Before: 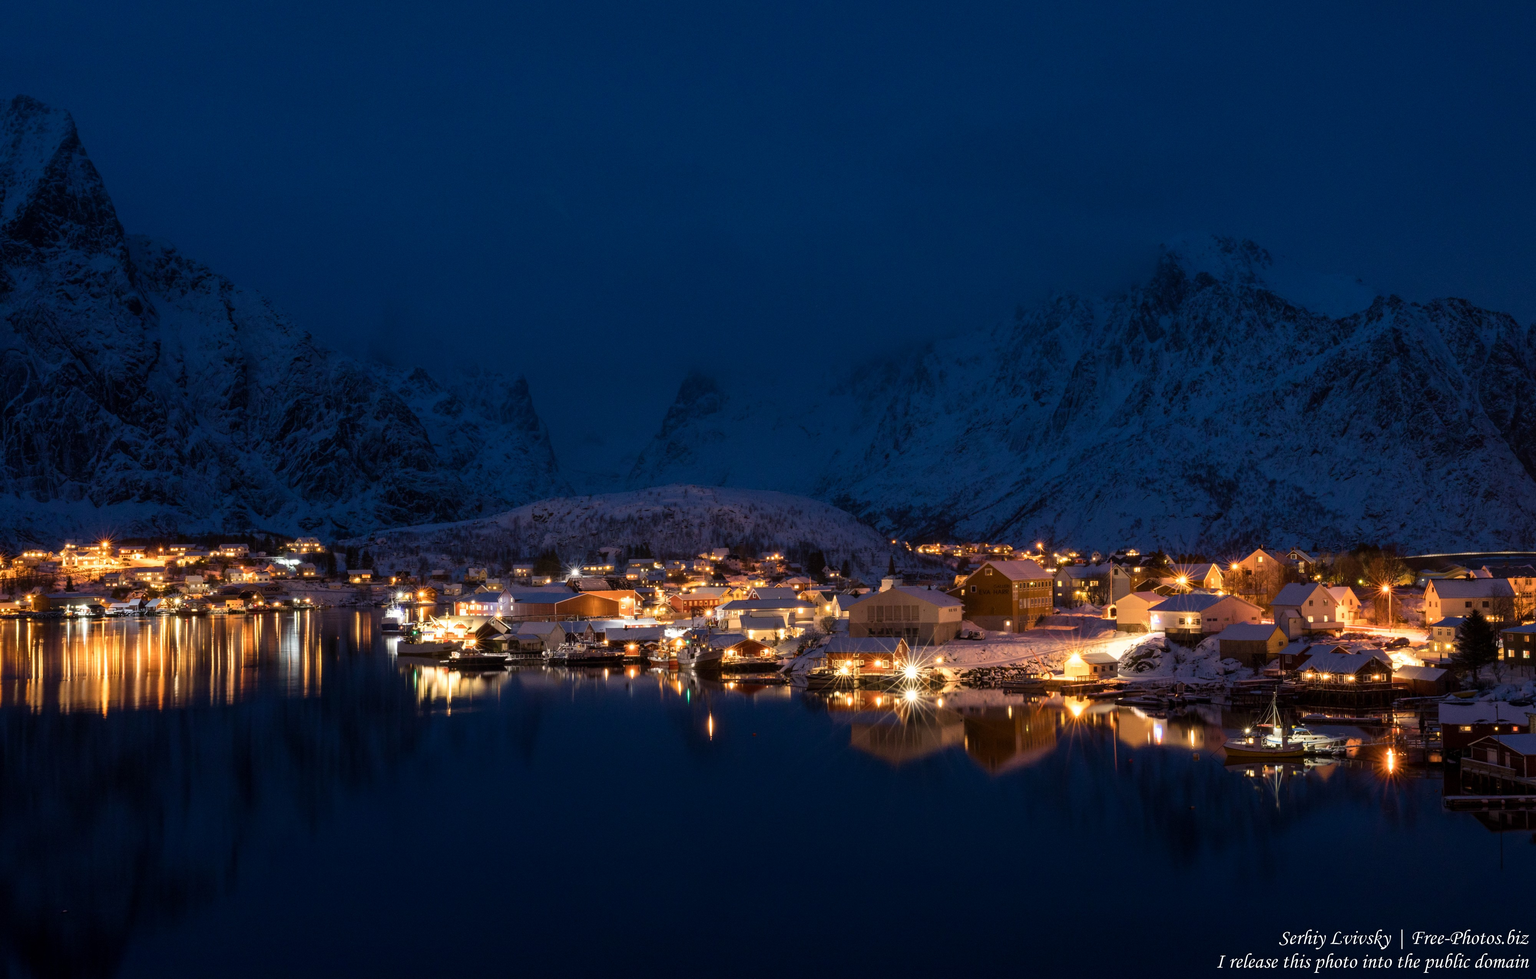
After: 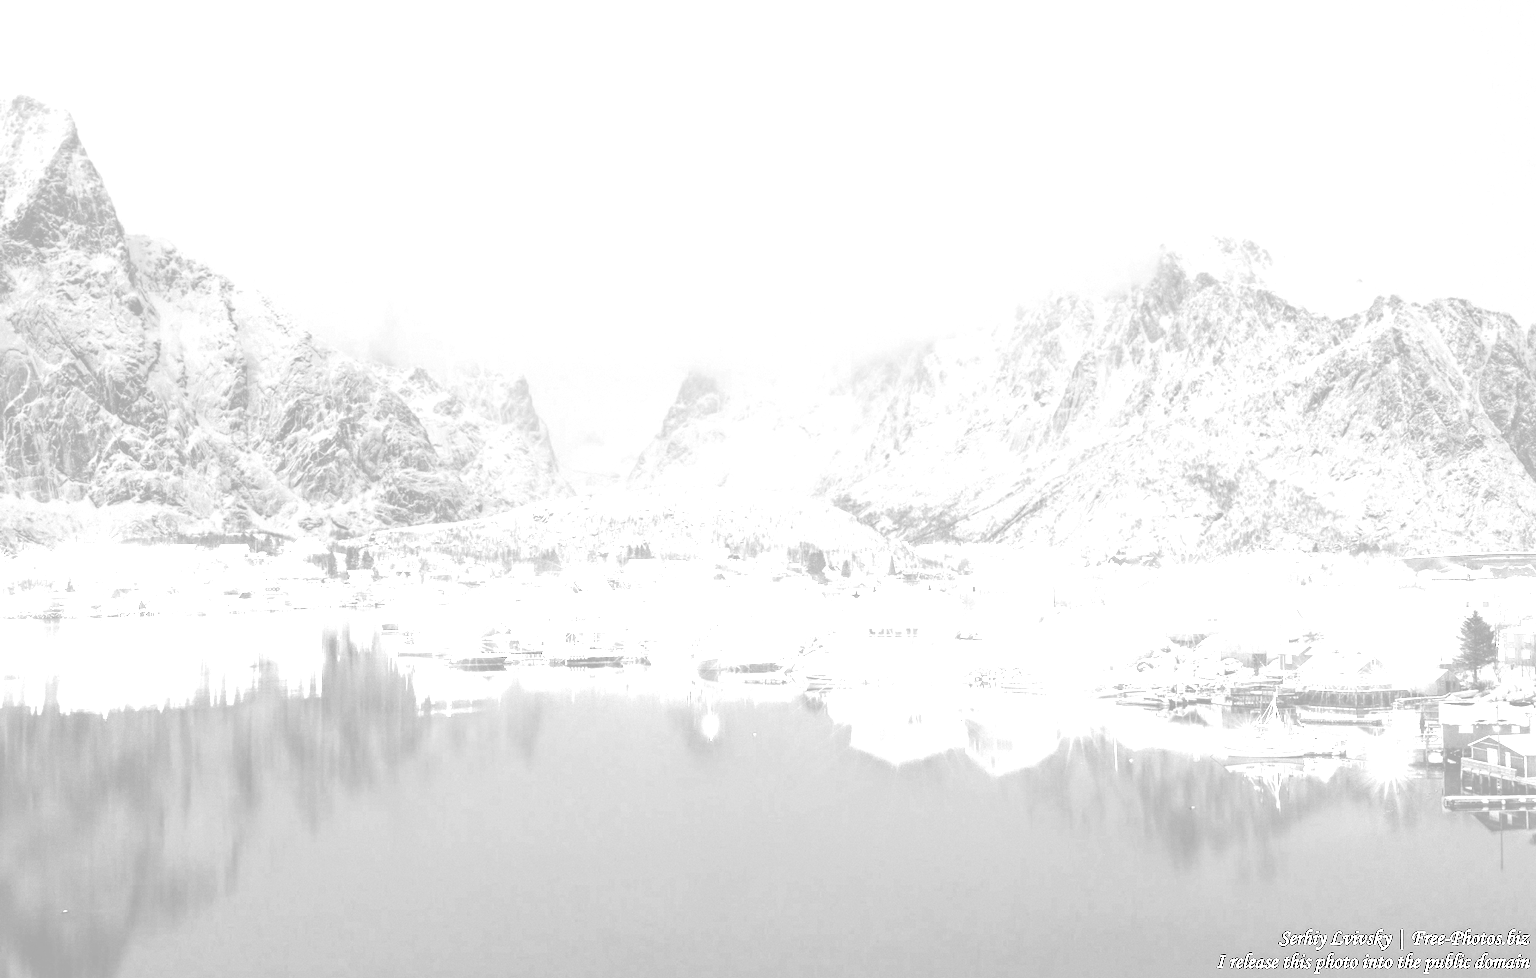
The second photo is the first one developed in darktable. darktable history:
color balance rgb: shadows lift › chroma 2%, shadows lift › hue 219.6°, power › hue 313.2°, highlights gain › chroma 3%, highlights gain › hue 75.6°, global offset › luminance 0.5%, perceptual saturation grading › global saturation 15.33%, perceptual saturation grading › highlights -19.33%, perceptual saturation grading › shadows 20%, global vibrance 20%
monochrome: on, module defaults
colorize: hue 331.2°, saturation 69%, source mix 30.28%, lightness 69.02%, version 1
exposure: black level correction -0.002, exposure 1.35 EV, compensate highlight preservation false
white balance: red 8, blue 8
